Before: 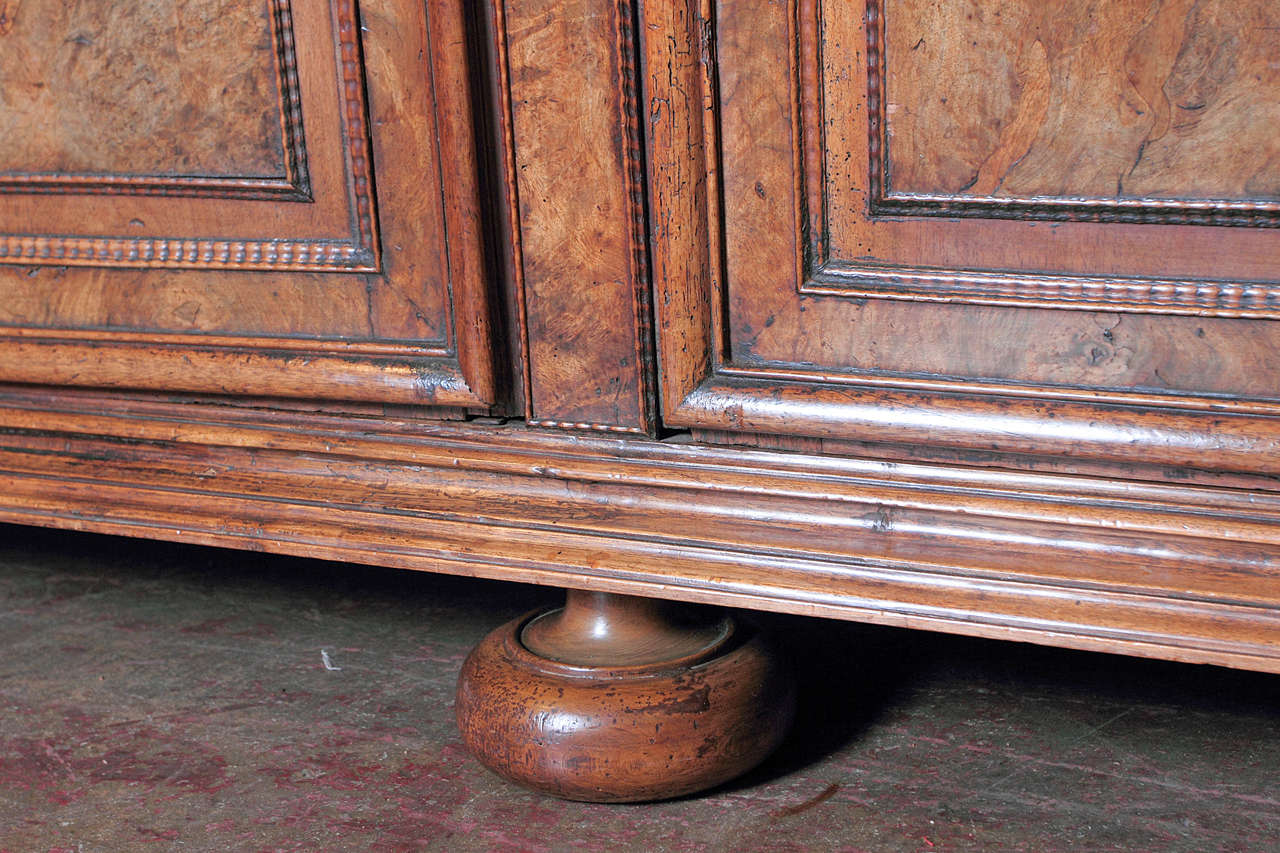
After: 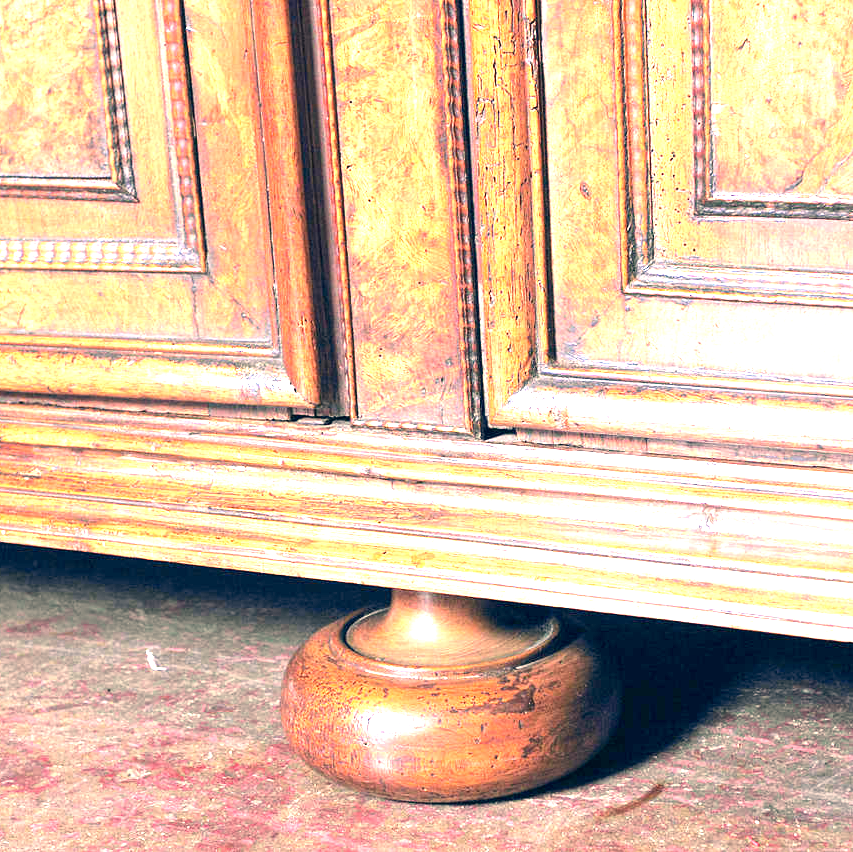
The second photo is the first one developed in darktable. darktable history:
color correction: highlights a* 10.33, highlights b* 13.92, shadows a* -9.79, shadows b* -15.12
crop and rotate: left 13.68%, right 19.648%
local contrast: mode bilateral grid, contrast 15, coarseness 36, detail 106%, midtone range 0.2
exposure: black level correction 0, exposure 2.349 EV, compensate exposure bias true, compensate highlight preservation false
